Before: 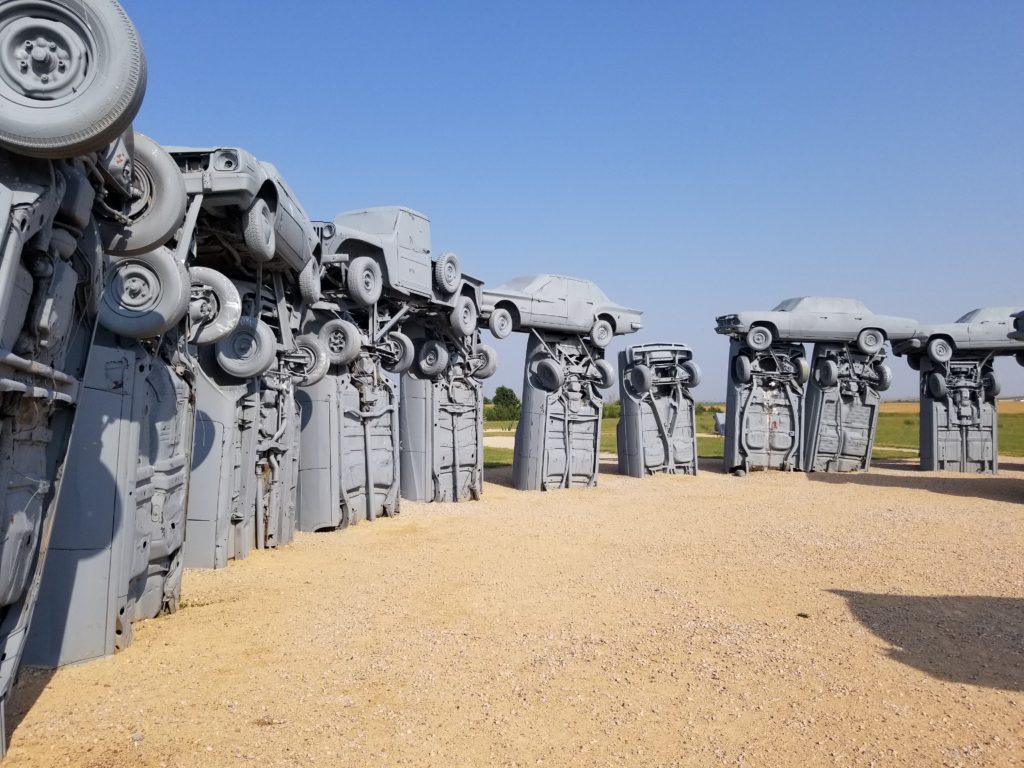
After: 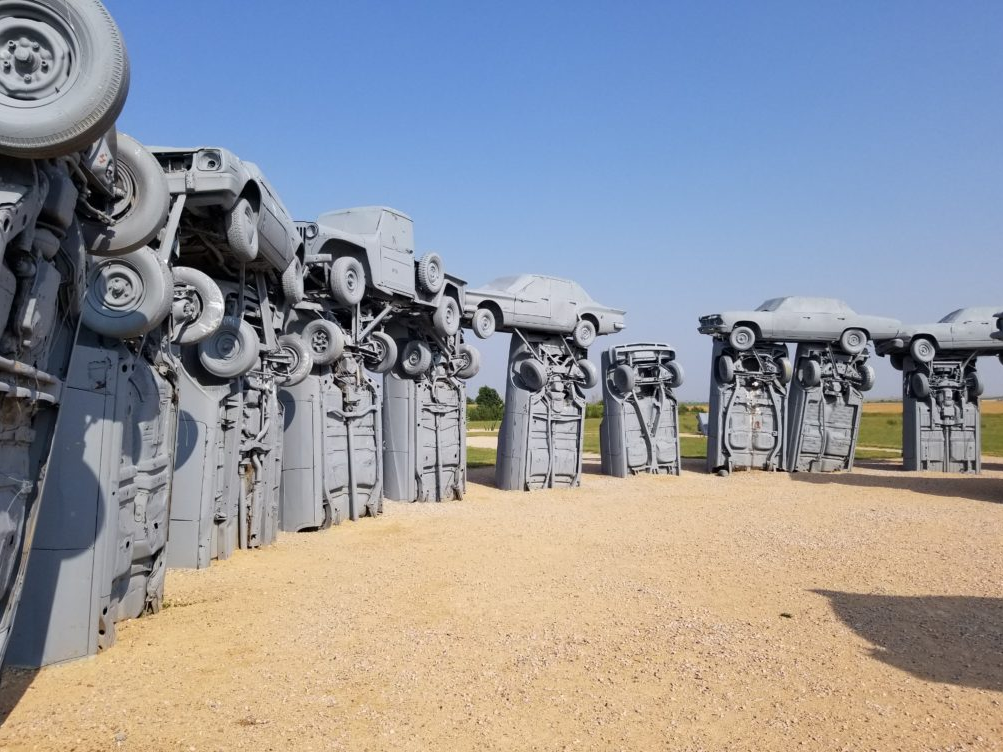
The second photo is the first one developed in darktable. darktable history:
crop: left 1.743%, right 0.268%, bottom 2.011%
white balance: emerald 1
